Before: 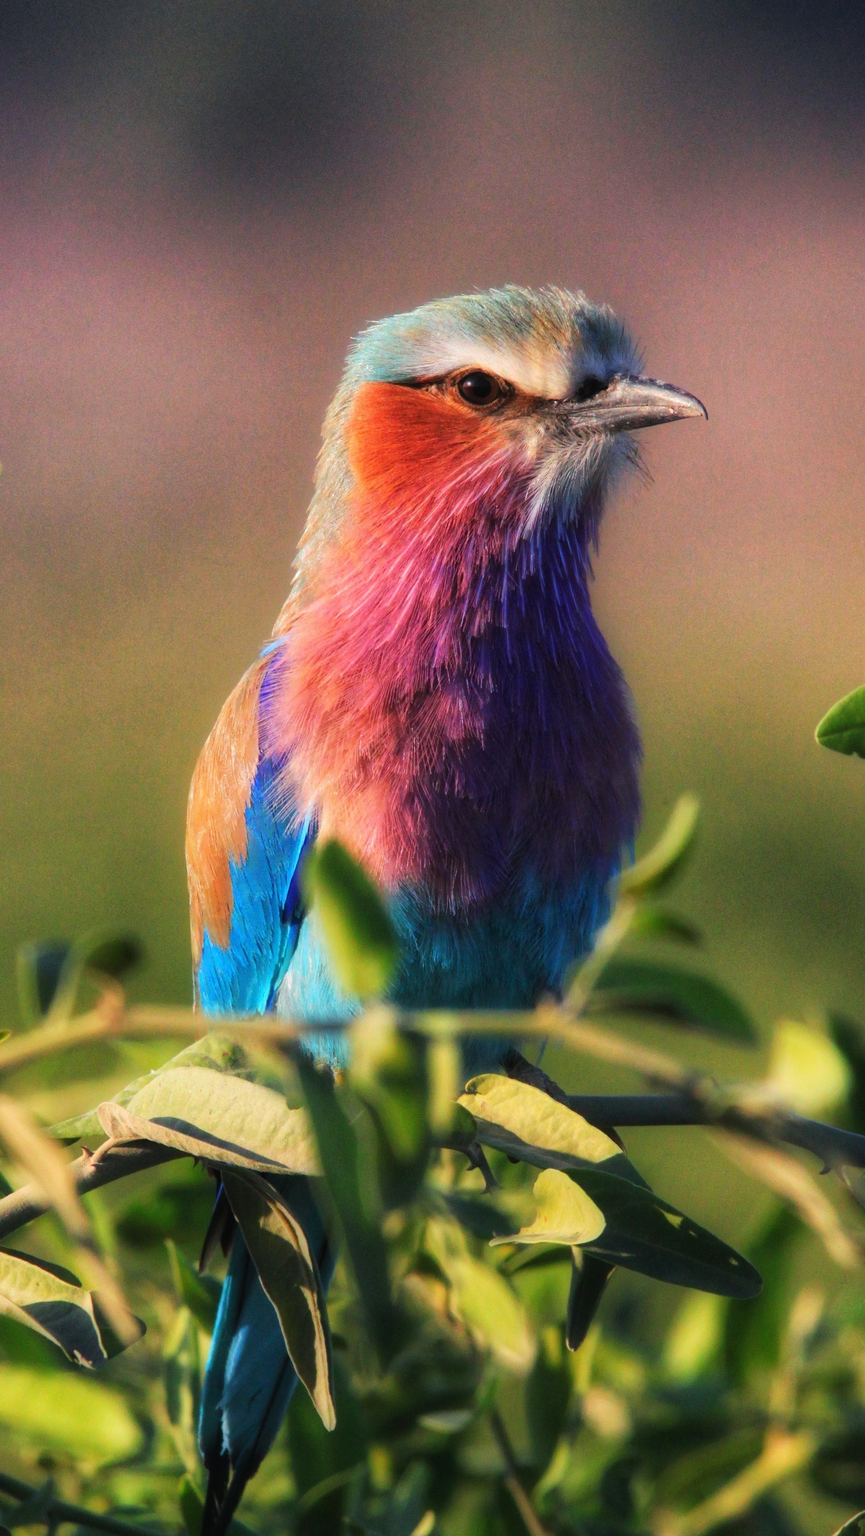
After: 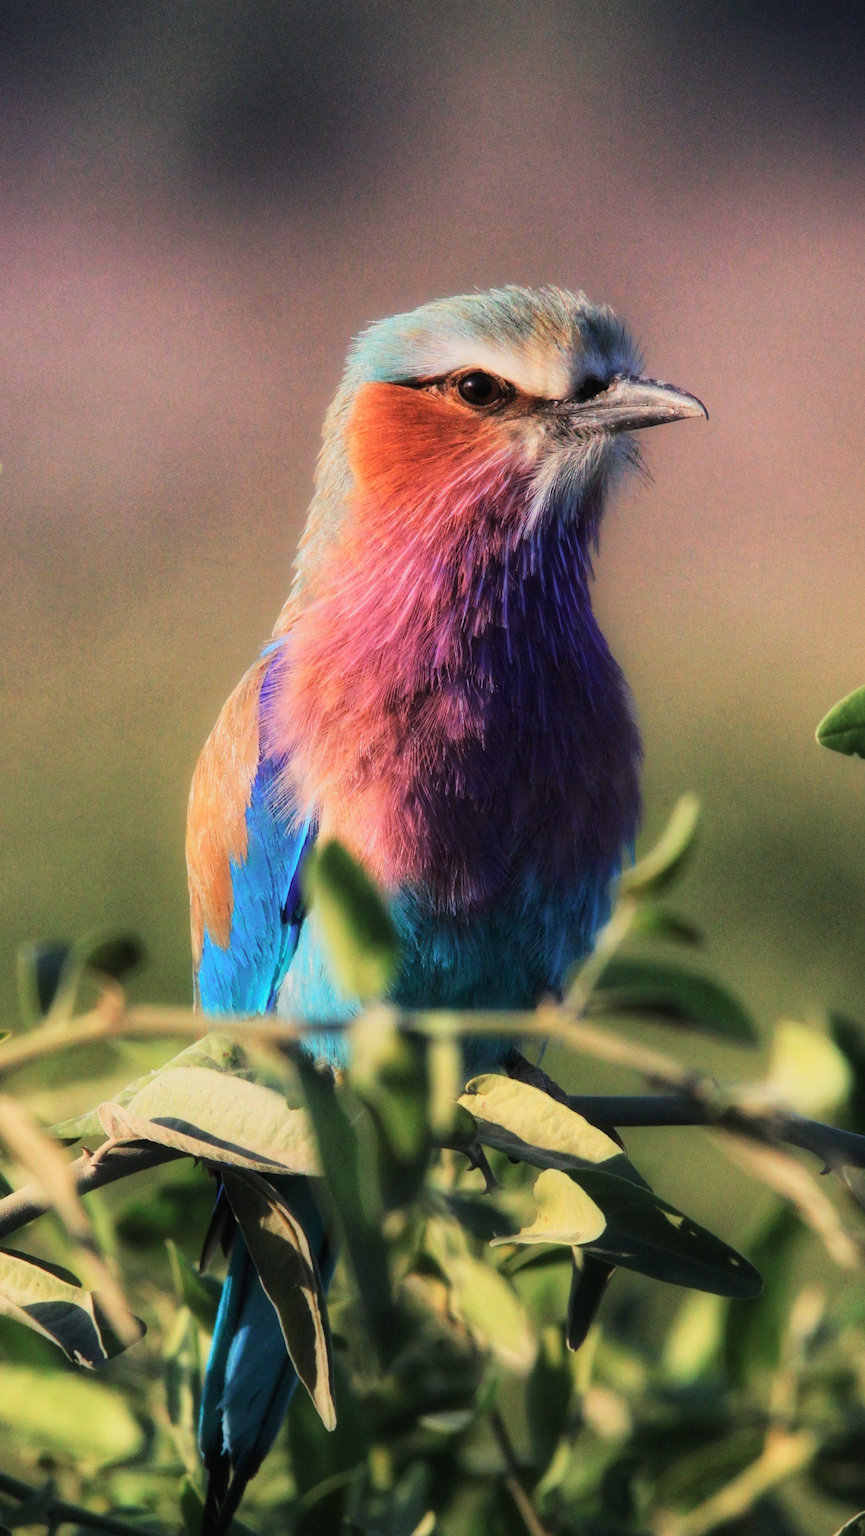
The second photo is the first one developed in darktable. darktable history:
color zones: curves: ch0 [(0, 0.5) (0.143, 0.5) (0.286, 0.5) (0.429, 0.504) (0.571, 0.5) (0.714, 0.509) (0.857, 0.5) (1, 0.5)]; ch1 [(0, 0.425) (0.143, 0.425) (0.286, 0.375) (0.429, 0.405) (0.571, 0.5) (0.714, 0.47) (0.857, 0.425) (1, 0.435)]; ch2 [(0, 0.5) (0.143, 0.5) (0.286, 0.5) (0.429, 0.517) (0.571, 0.5) (0.714, 0.51) (0.857, 0.5) (1, 0.5)]
tone curve: curves: ch0 [(0, 0) (0.091, 0.066) (0.184, 0.16) (0.491, 0.519) (0.748, 0.765) (1, 0.919)]; ch1 [(0, 0) (0.179, 0.173) (0.322, 0.32) (0.424, 0.424) (0.502, 0.504) (0.56, 0.578) (0.631, 0.675) (0.777, 0.806) (1, 1)]; ch2 [(0, 0) (0.434, 0.447) (0.483, 0.487) (0.547, 0.573) (0.676, 0.673) (1, 1)]
